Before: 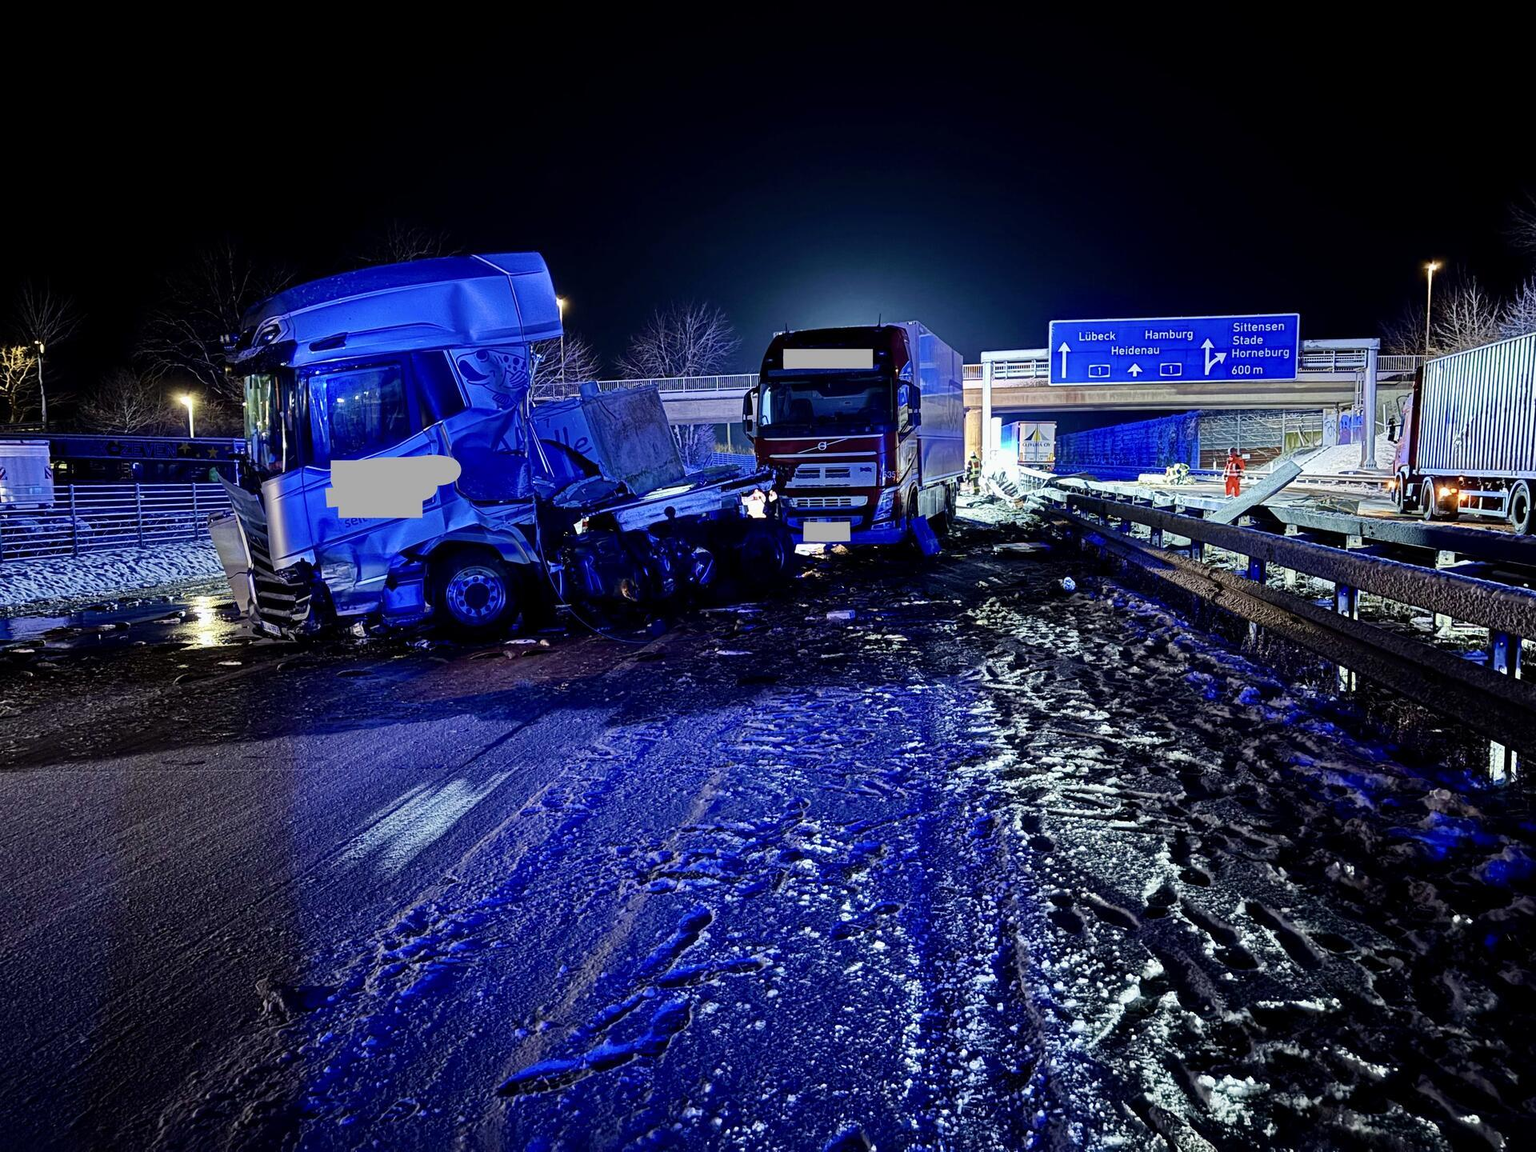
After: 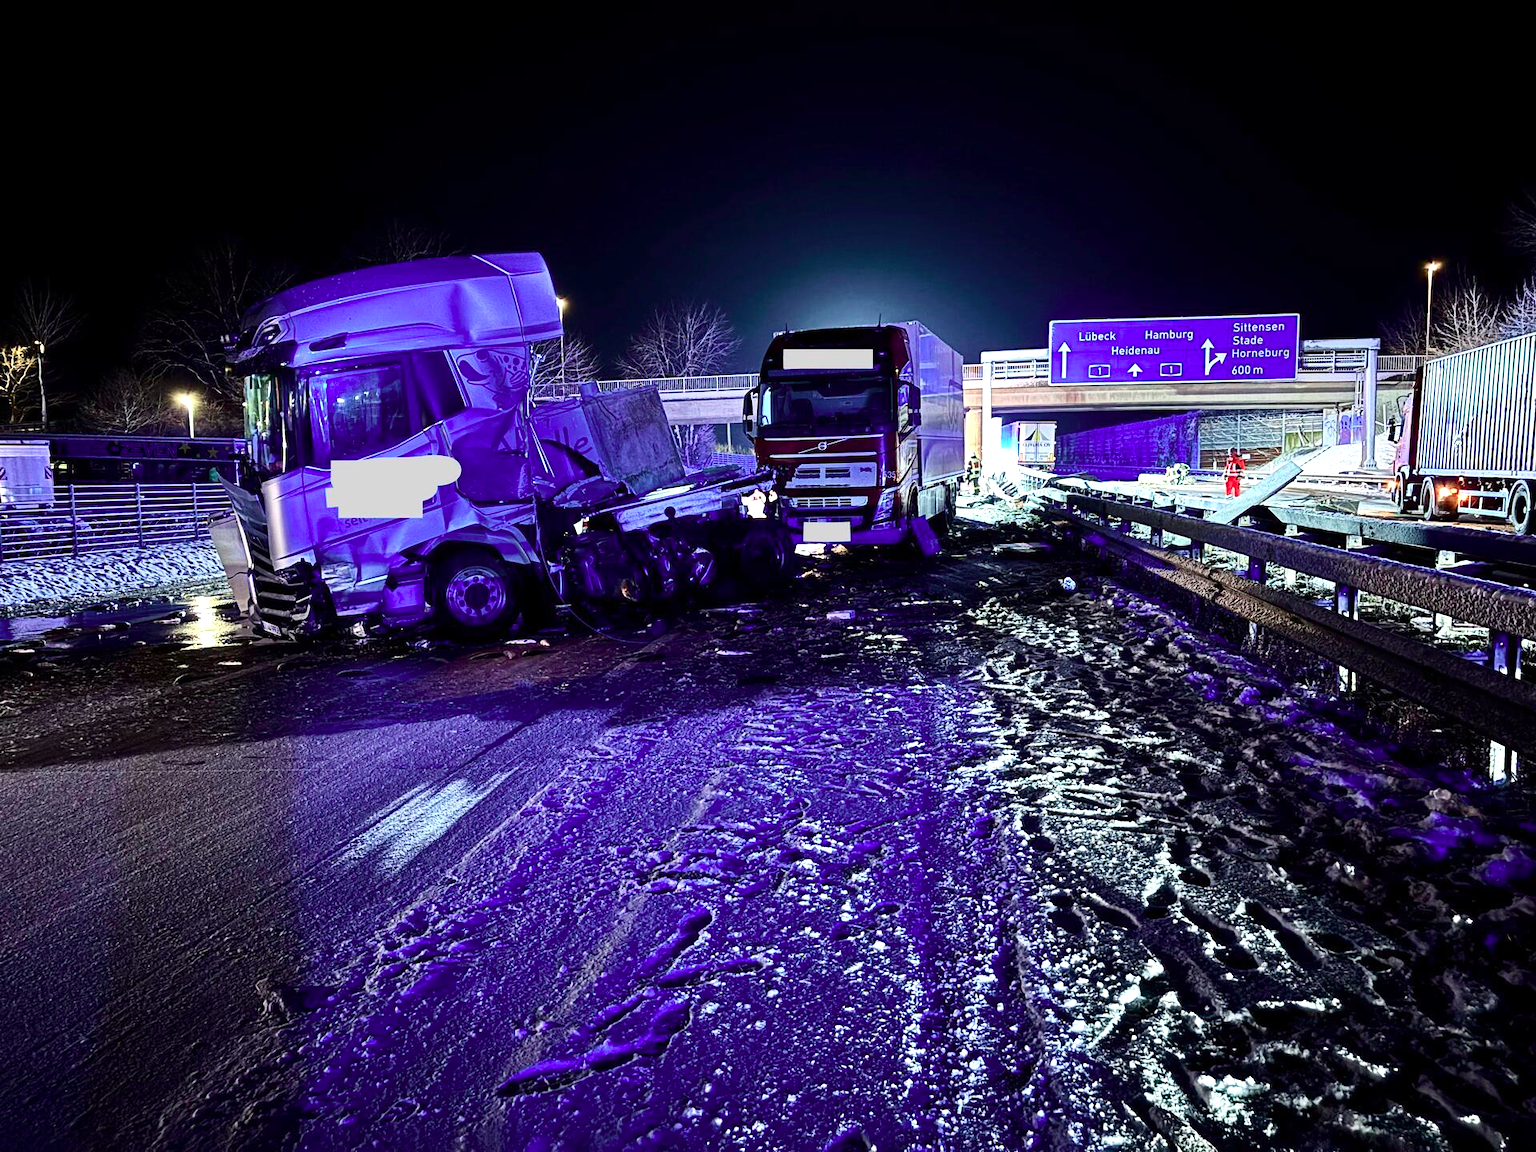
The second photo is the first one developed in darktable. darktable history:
color contrast: blue-yellow contrast 0.7
contrast brightness saturation: contrast 0.16, saturation 0.32
exposure: exposure 0.6 EV, compensate highlight preservation false
